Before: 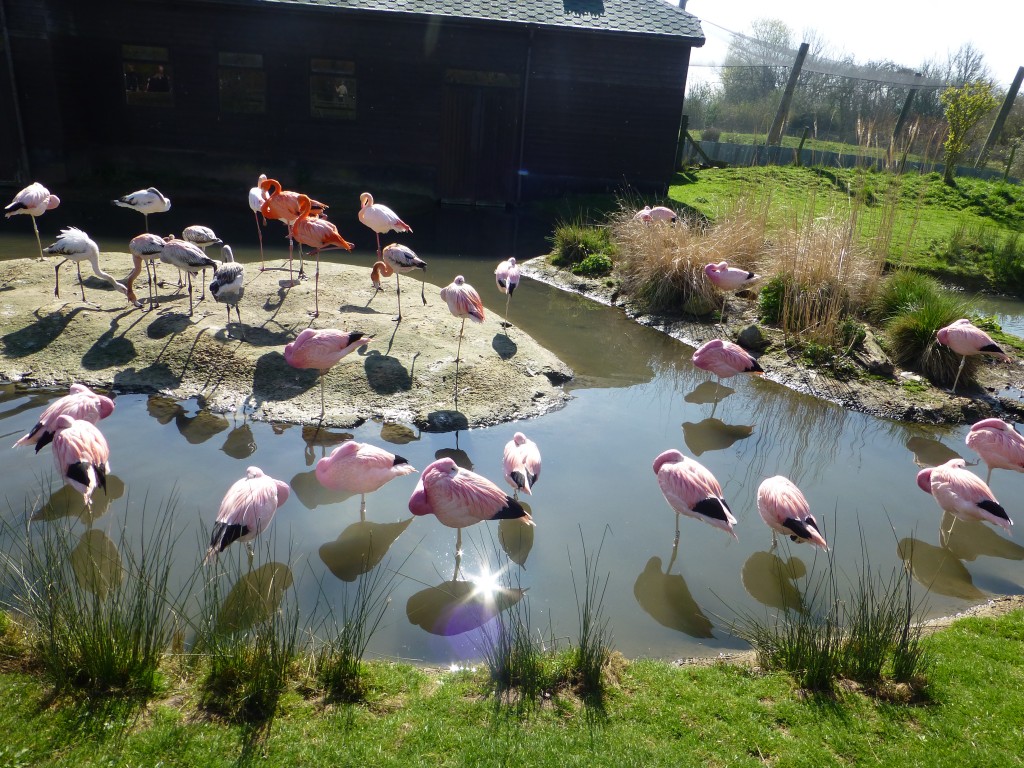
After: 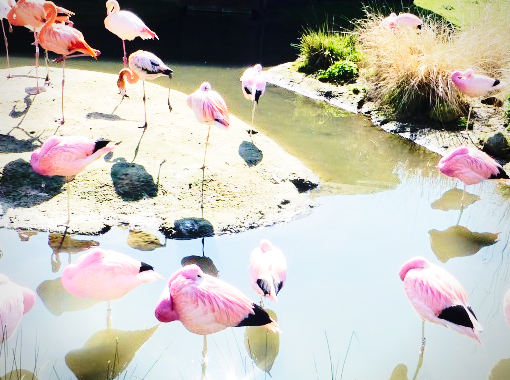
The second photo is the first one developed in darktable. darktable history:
base curve: curves: ch0 [(0, 0) (0.04, 0.03) (0.133, 0.232) (0.448, 0.748) (0.843, 0.968) (1, 1)], preserve colors none
velvia: on, module defaults
vignetting: fall-off radius 63.72%
crop: left 24.863%, top 25.247%, right 25.332%, bottom 25.255%
tone equalizer: -7 EV 0.153 EV, -6 EV 0.622 EV, -5 EV 1.13 EV, -4 EV 1.3 EV, -3 EV 1.17 EV, -2 EV 0.6 EV, -1 EV 0.147 EV, edges refinement/feathering 500, mask exposure compensation -1.57 EV, preserve details no
